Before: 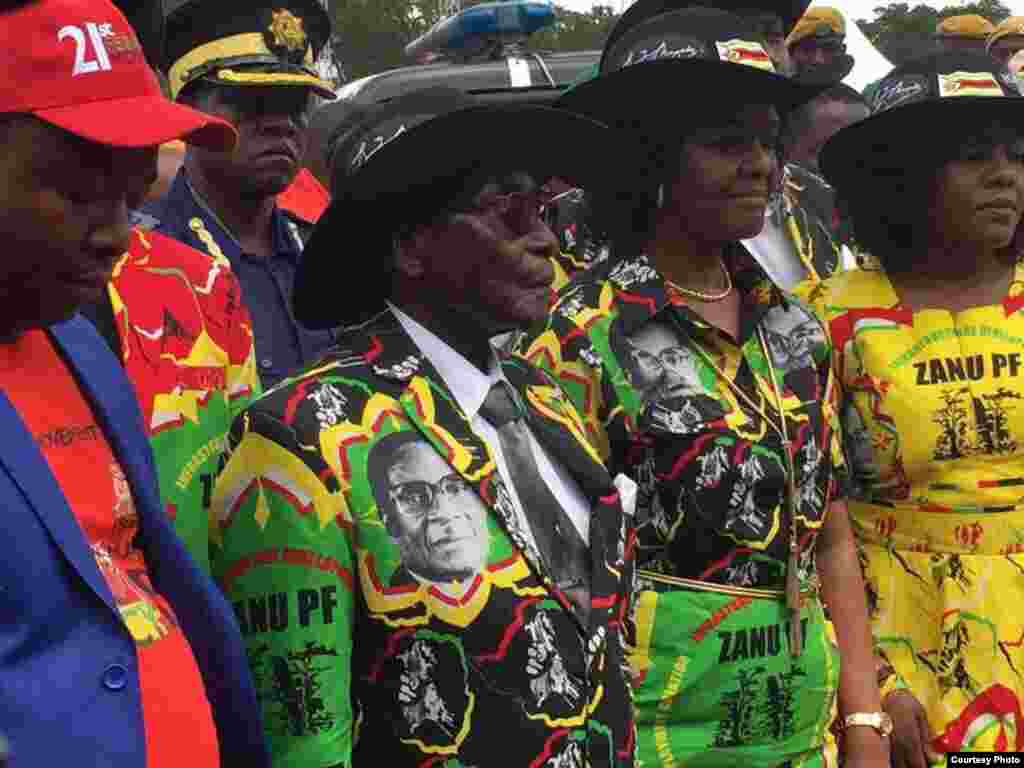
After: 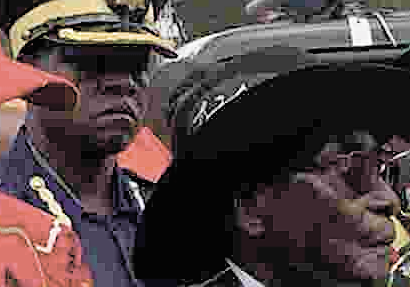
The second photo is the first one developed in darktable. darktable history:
filmic rgb: black relative exposure -4.91 EV, white relative exposure 2.83 EV, threshold 3.06 EV, hardness 3.71, color science v6 (2022), enable highlight reconstruction true
exposure: exposure 0.084 EV, compensate highlight preservation false
crop: left 15.575%, top 5.432%, right 44.293%, bottom 57.097%
color balance rgb: power › hue 63.16°, linear chroma grading › global chroma 19.624%, perceptual saturation grading › global saturation 20%, perceptual saturation grading › highlights -25.215%, perceptual saturation grading › shadows 50.518%, contrast -10.613%
contrast brightness saturation: brightness 0.183, saturation -0.497
sharpen: amount 0.903
